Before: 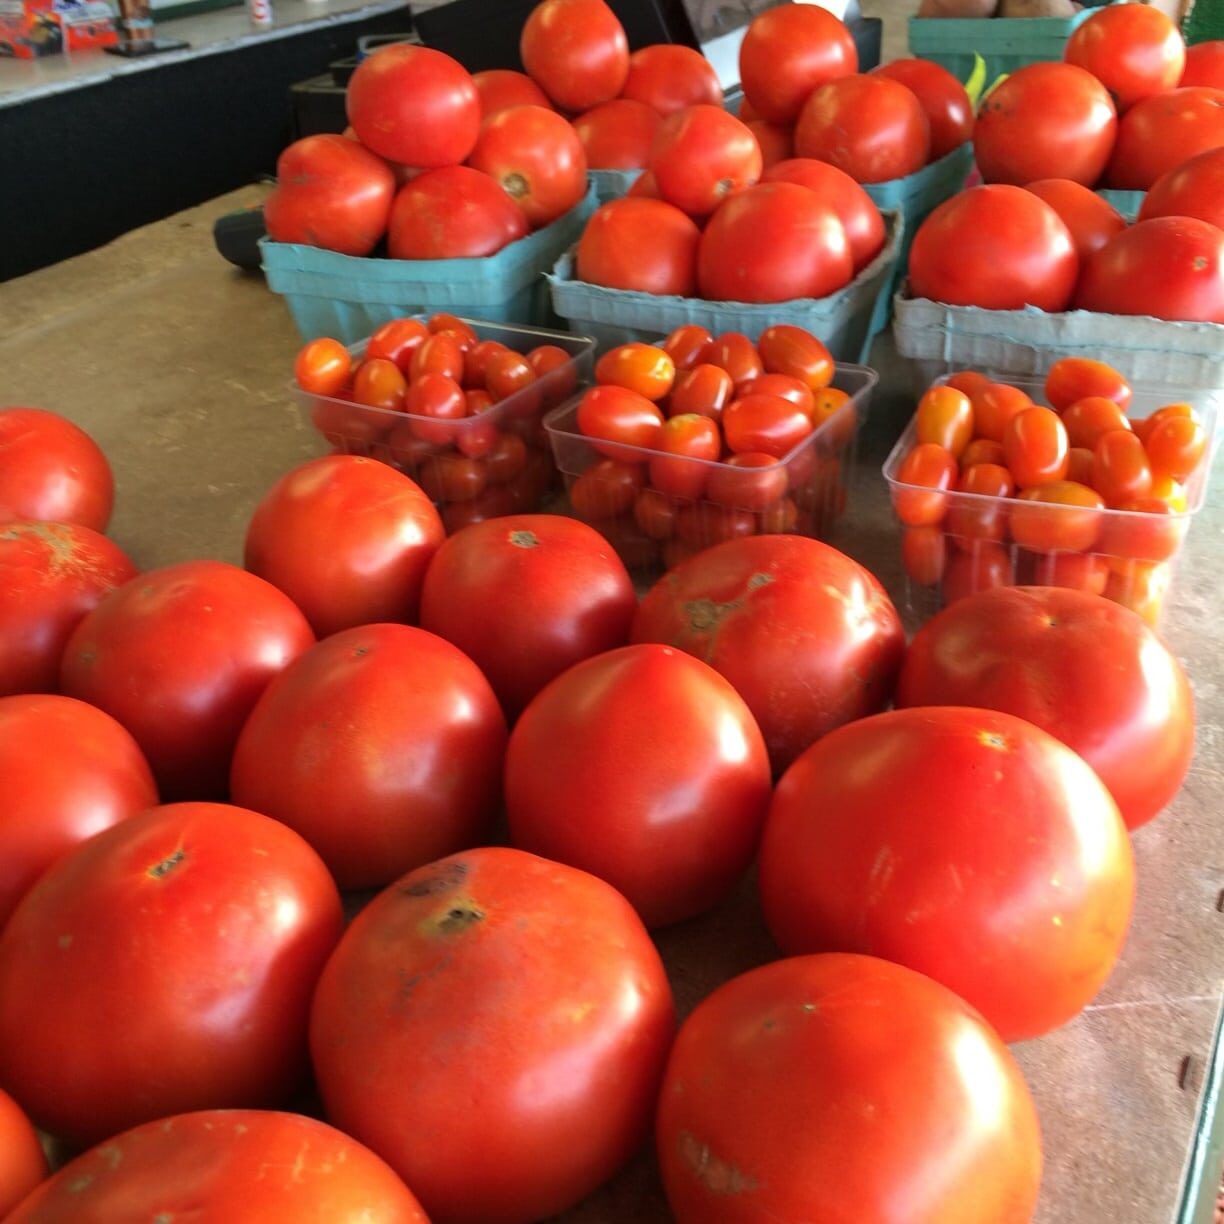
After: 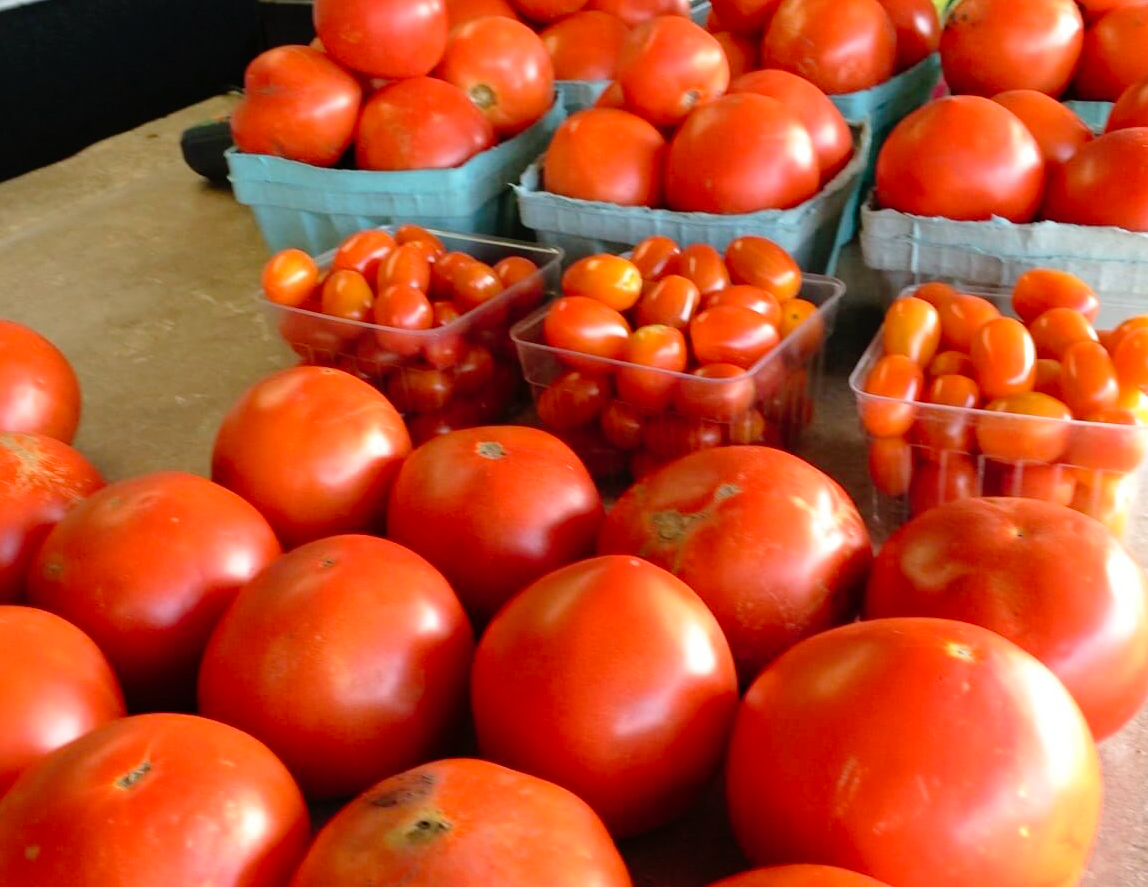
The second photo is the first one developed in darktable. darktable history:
crop: left 2.737%, top 7.287%, right 3.421%, bottom 20.179%
tone curve: curves: ch0 [(0, 0) (0.003, 0.003) (0.011, 0.006) (0.025, 0.015) (0.044, 0.025) (0.069, 0.034) (0.1, 0.052) (0.136, 0.092) (0.177, 0.157) (0.224, 0.228) (0.277, 0.305) (0.335, 0.392) (0.399, 0.466) (0.468, 0.543) (0.543, 0.612) (0.623, 0.692) (0.709, 0.78) (0.801, 0.865) (0.898, 0.935) (1, 1)], preserve colors none
